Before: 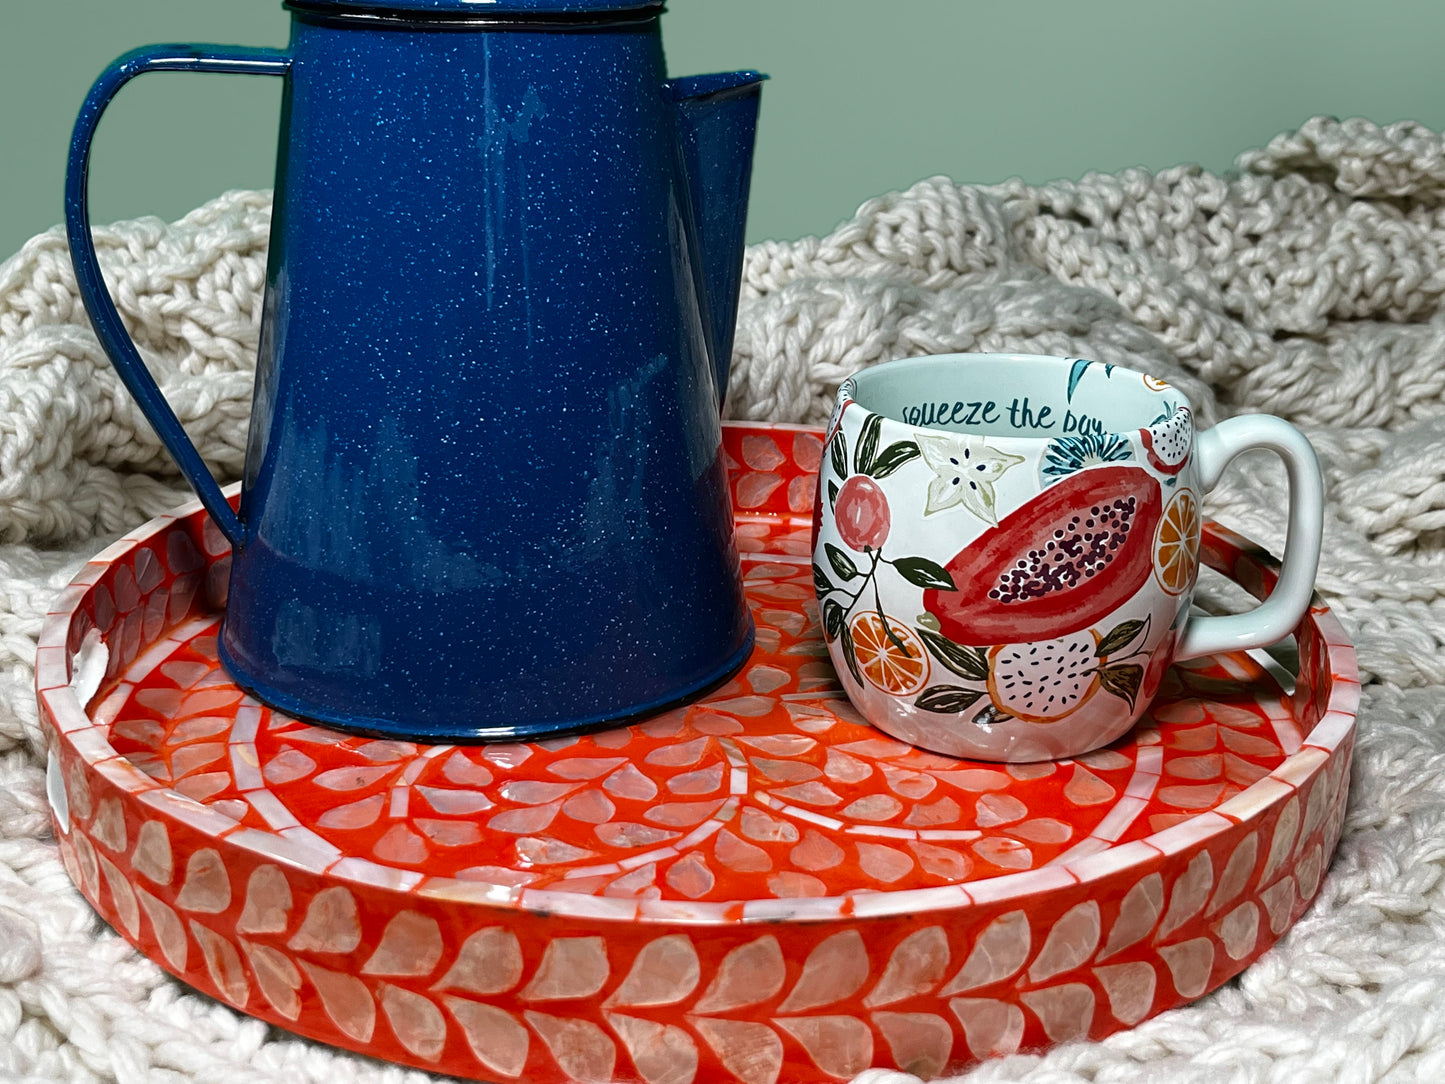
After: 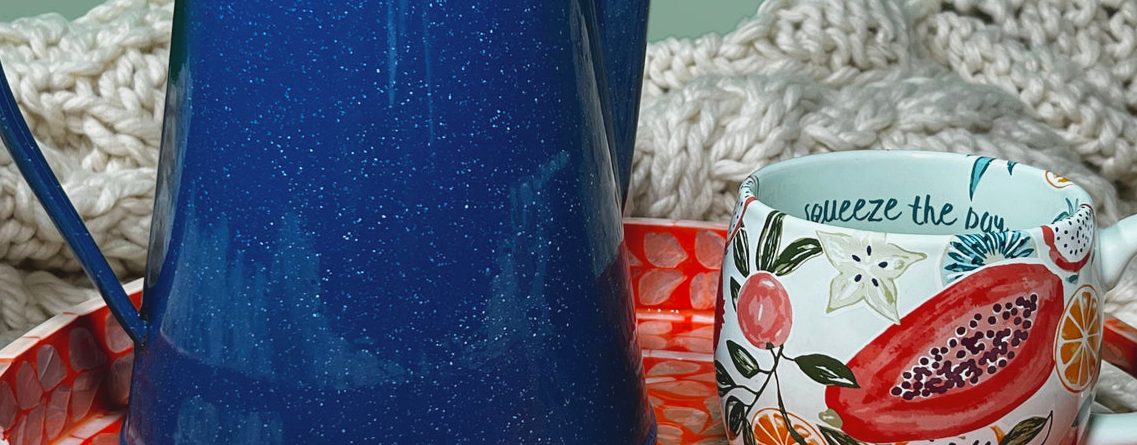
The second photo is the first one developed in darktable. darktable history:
contrast brightness saturation: contrast -0.092, brightness 0.048, saturation 0.076
crop: left 6.847%, top 18.73%, right 14.407%, bottom 40.16%
